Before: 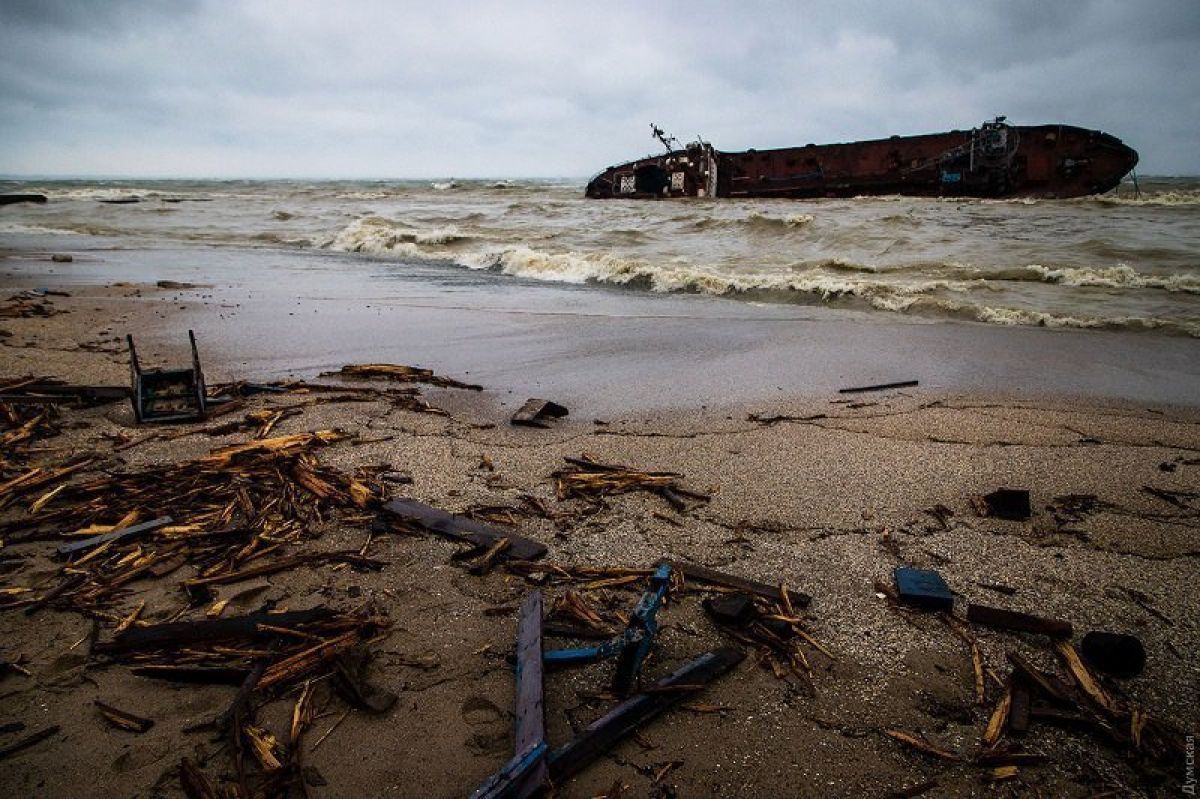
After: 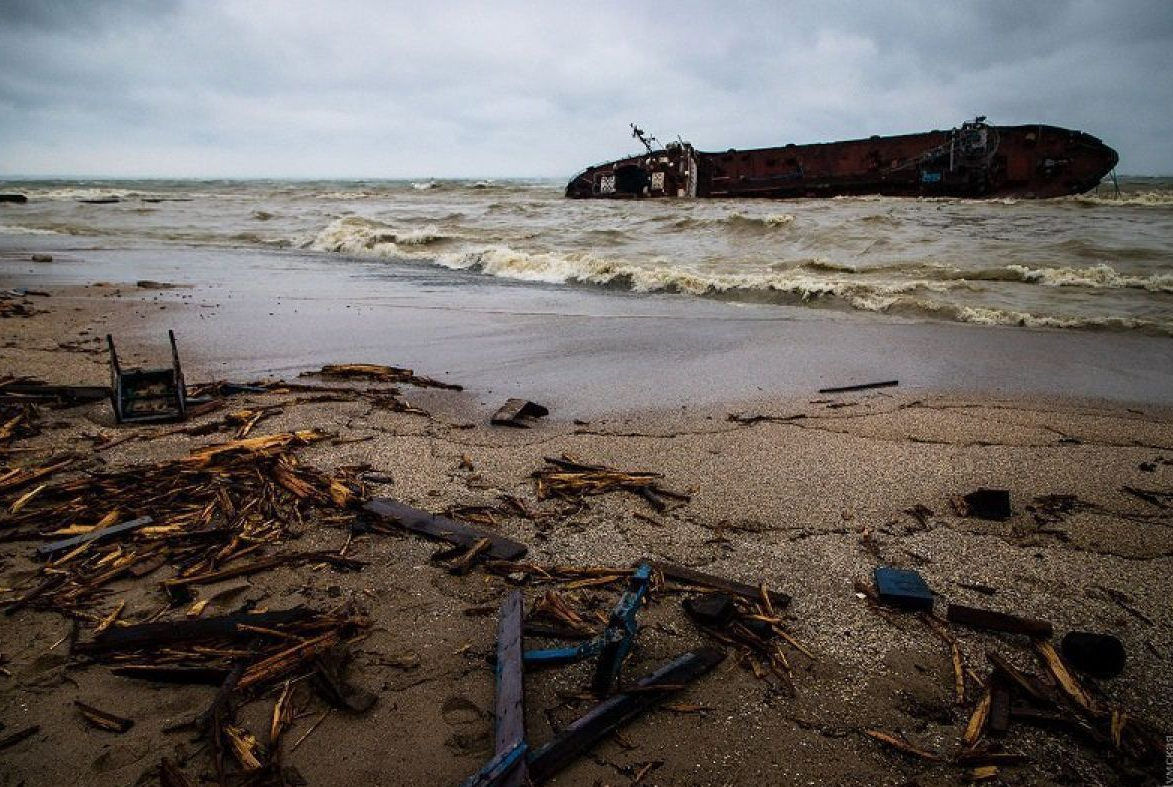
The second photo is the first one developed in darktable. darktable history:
crop and rotate: left 1.681%, right 0.537%, bottom 1.412%
